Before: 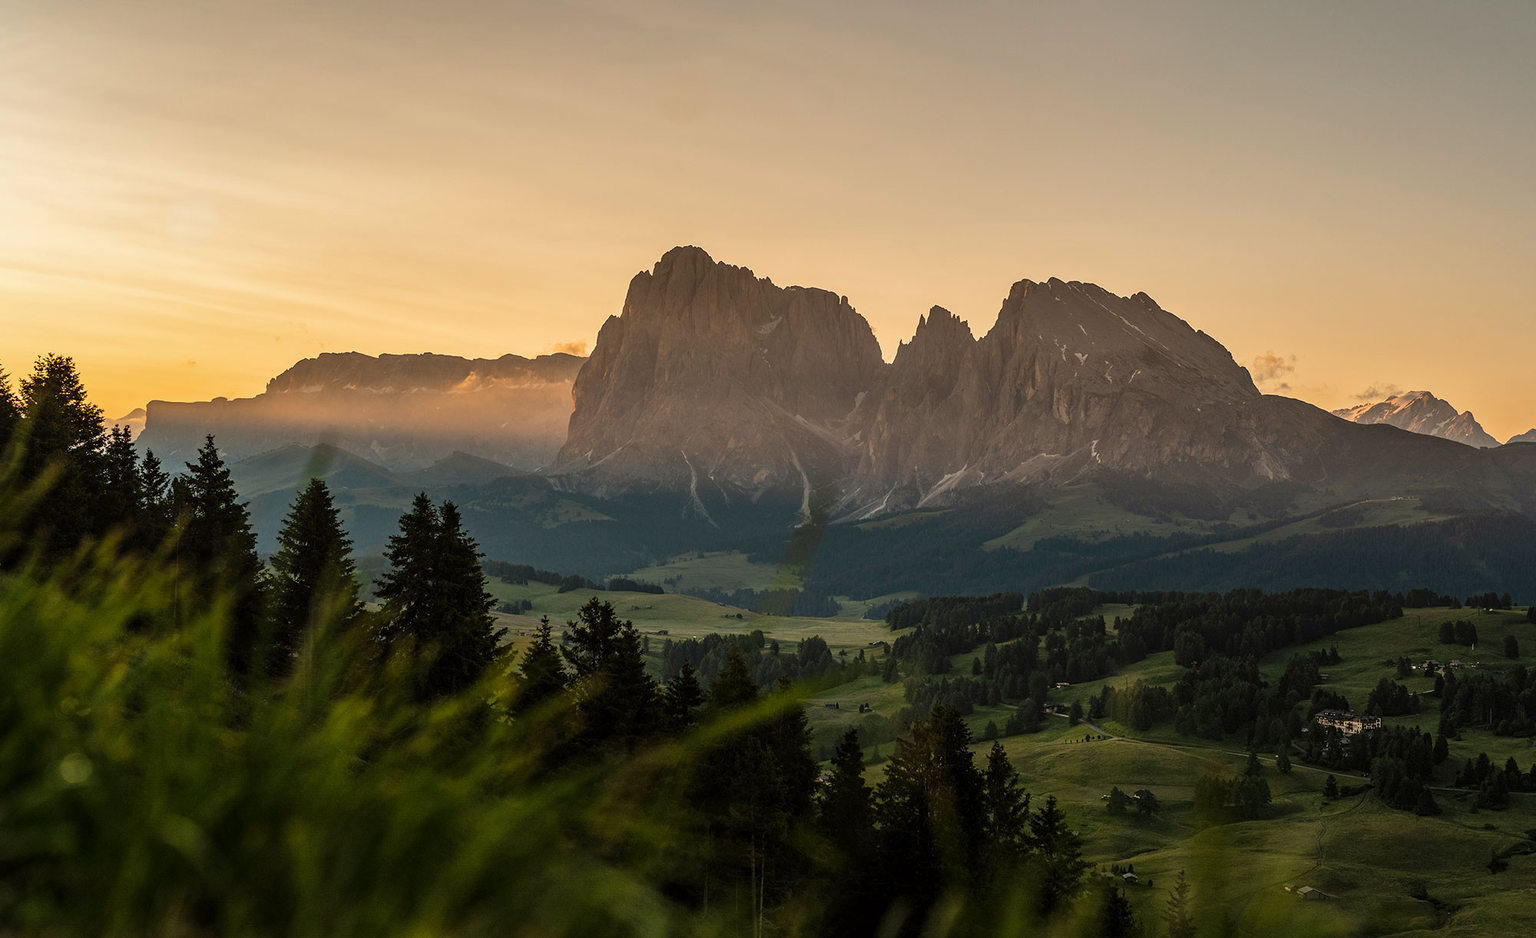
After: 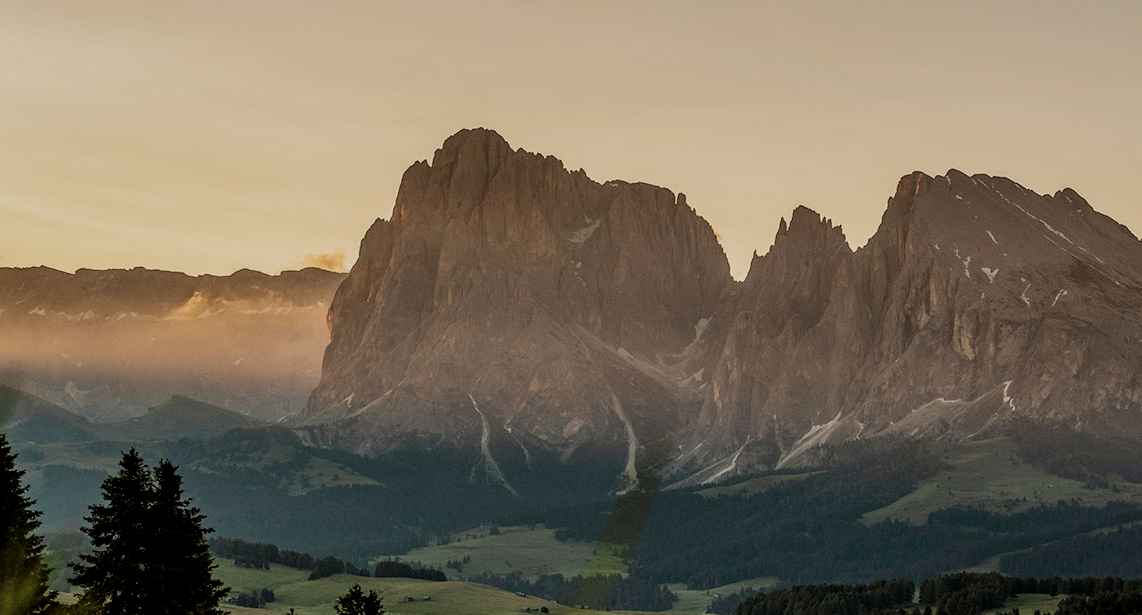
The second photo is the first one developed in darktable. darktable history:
local contrast: on, module defaults
crop: left 20.934%, top 15.803%, right 21.965%, bottom 33.827%
filmic rgb: black relative exposure -16 EV, white relative exposure 4.97 EV, threshold 5.99 EV, hardness 6.19, preserve chrominance no, color science v3 (2019), use custom middle-gray values true, enable highlight reconstruction true
